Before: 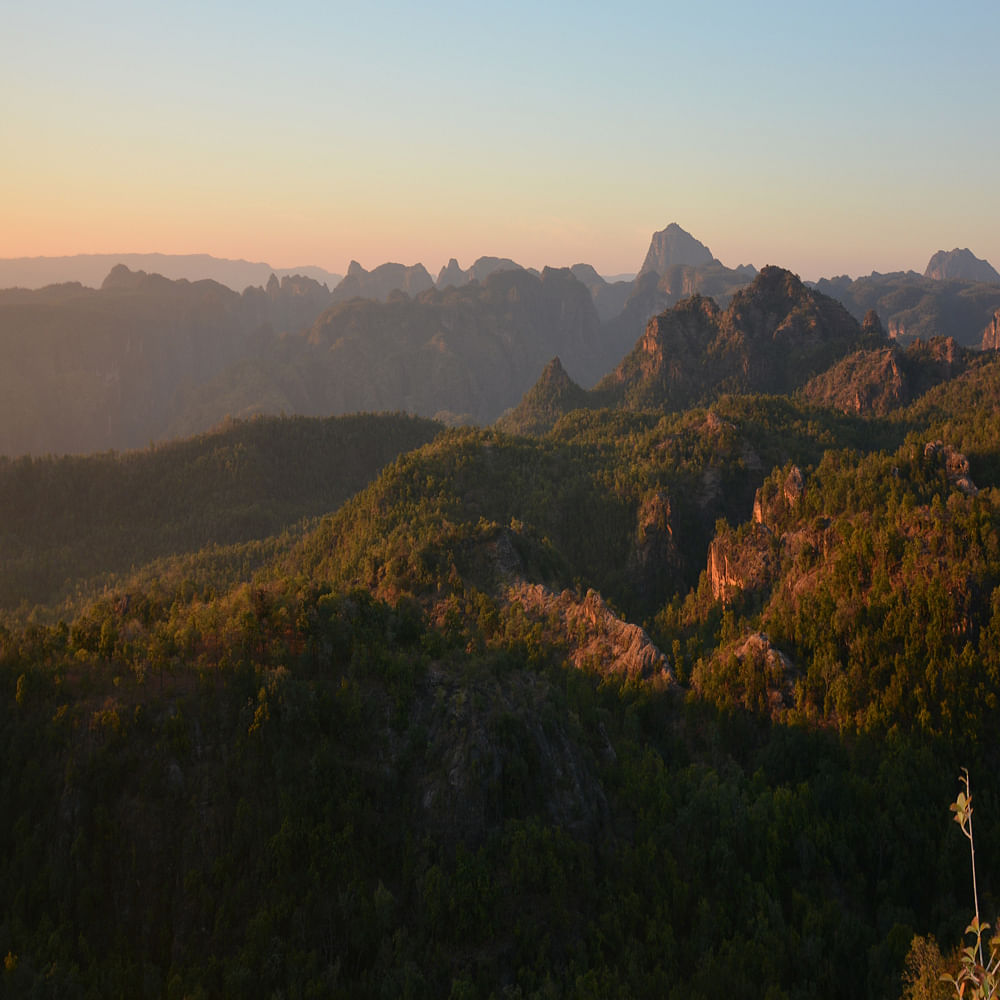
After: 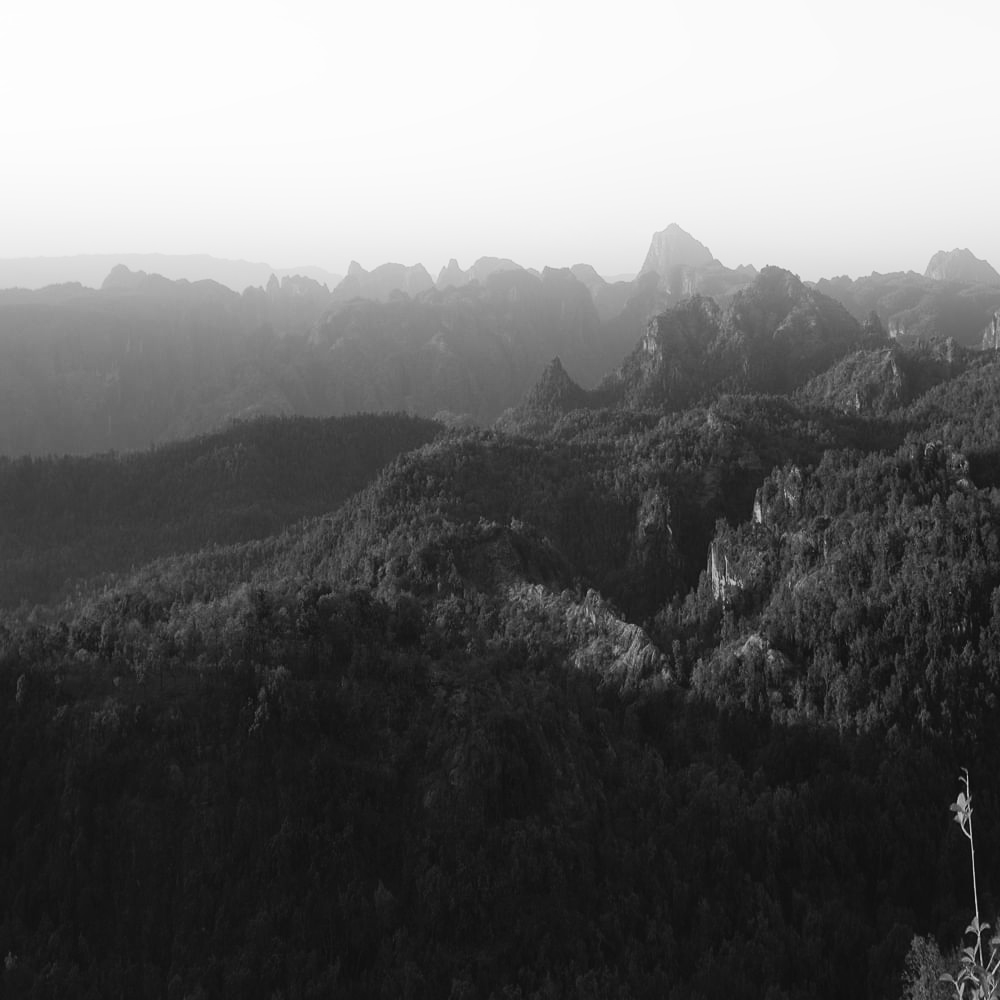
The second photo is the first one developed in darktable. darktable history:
monochrome: a 16.06, b 15.48, size 1
rgb curve: curves: ch0 [(0, 0) (0.175, 0.154) (0.785, 0.663) (1, 1)]
bloom: on, module defaults
tone curve: curves: ch0 [(0, 0.026) (0.172, 0.194) (0.398, 0.437) (0.469, 0.544) (0.612, 0.741) (0.845, 0.926) (1, 0.968)]; ch1 [(0, 0) (0.437, 0.453) (0.472, 0.467) (0.502, 0.502) (0.531, 0.537) (0.574, 0.583) (0.617, 0.64) (0.699, 0.749) (0.859, 0.919) (1, 1)]; ch2 [(0, 0) (0.33, 0.301) (0.421, 0.443) (0.476, 0.502) (0.511, 0.504) (0.553, 0.55) (0.595, 0.586) (0.664, 0.664) (1, 1)], color space Lab, independent channels, preserve colors none
